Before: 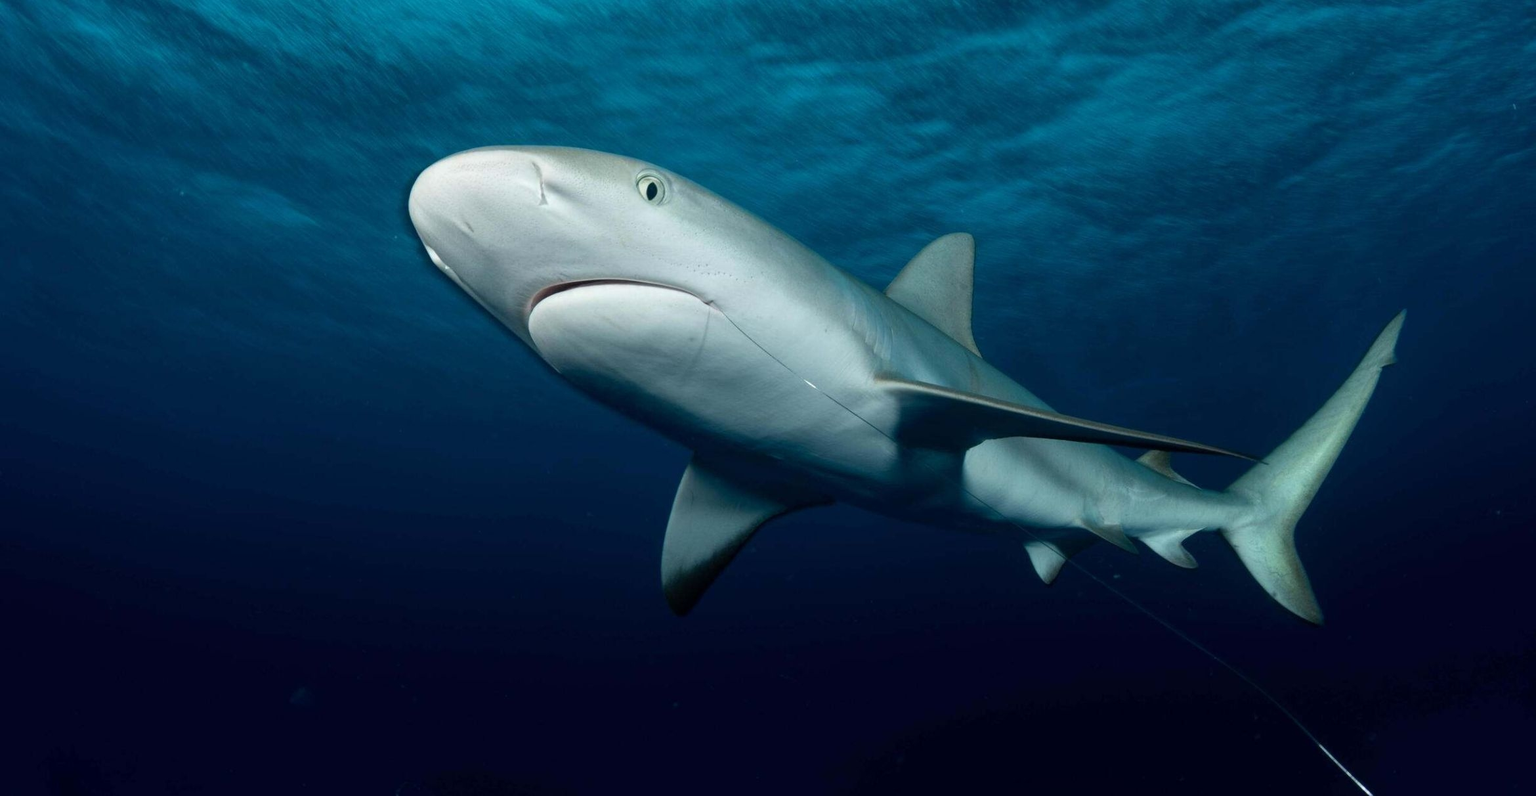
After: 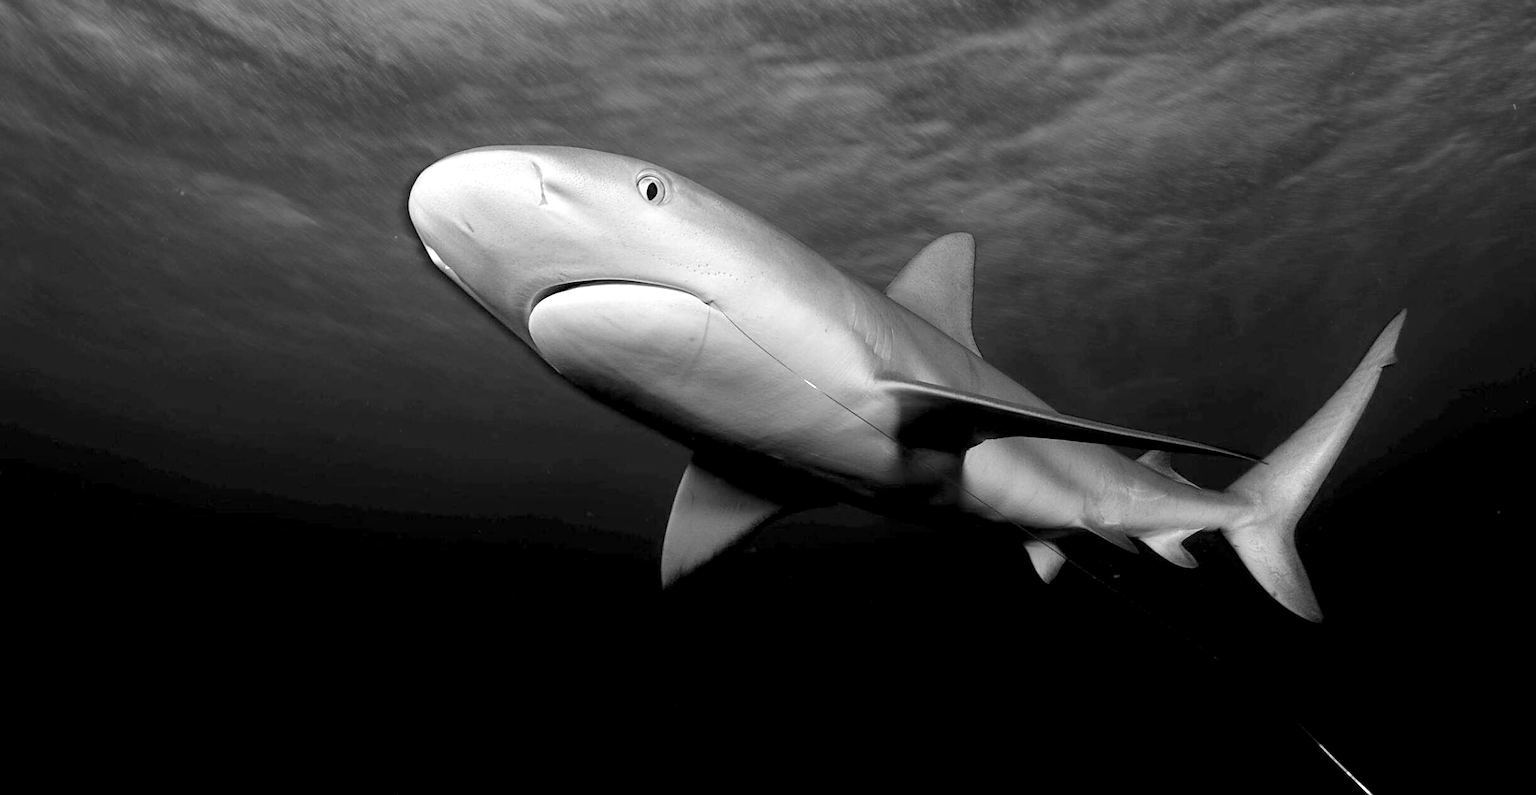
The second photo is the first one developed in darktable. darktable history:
rgb levels: levels [[0.01, 0.419, 0.839], [0, 0.5, 1], [0, 0.5, 1]]
sharpen: on, module defaults
color zones: curves: ch1 [(0, -0.014) (0.143, -0.013) (0.286, -0.013) (0.429, -0.016) (0.571, -0.019) (0.714, -0.015) (0.857, 0.002) (1, -0.014)]
color correction: highlights a* 5.38, highlights b* 5.3, shadows a* -4.26, shadows b* -5.11
white balance: red 0.98, blue 1.61
